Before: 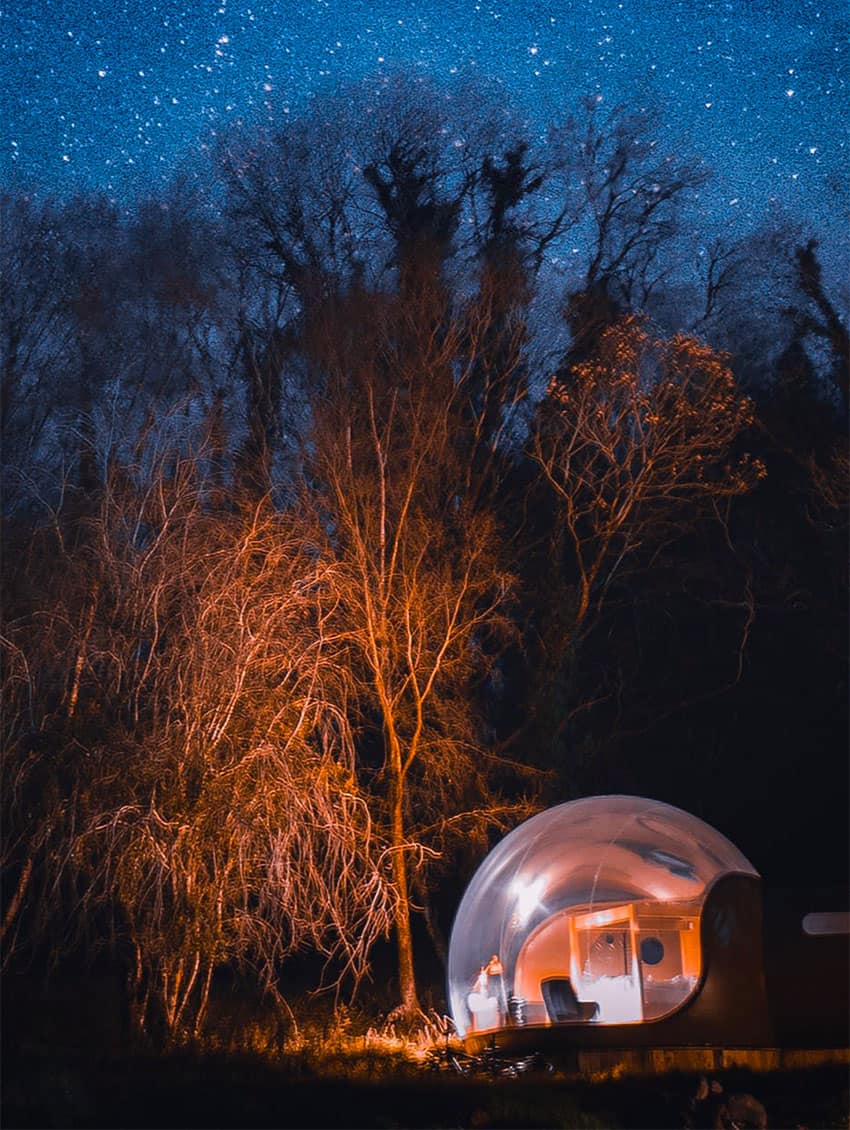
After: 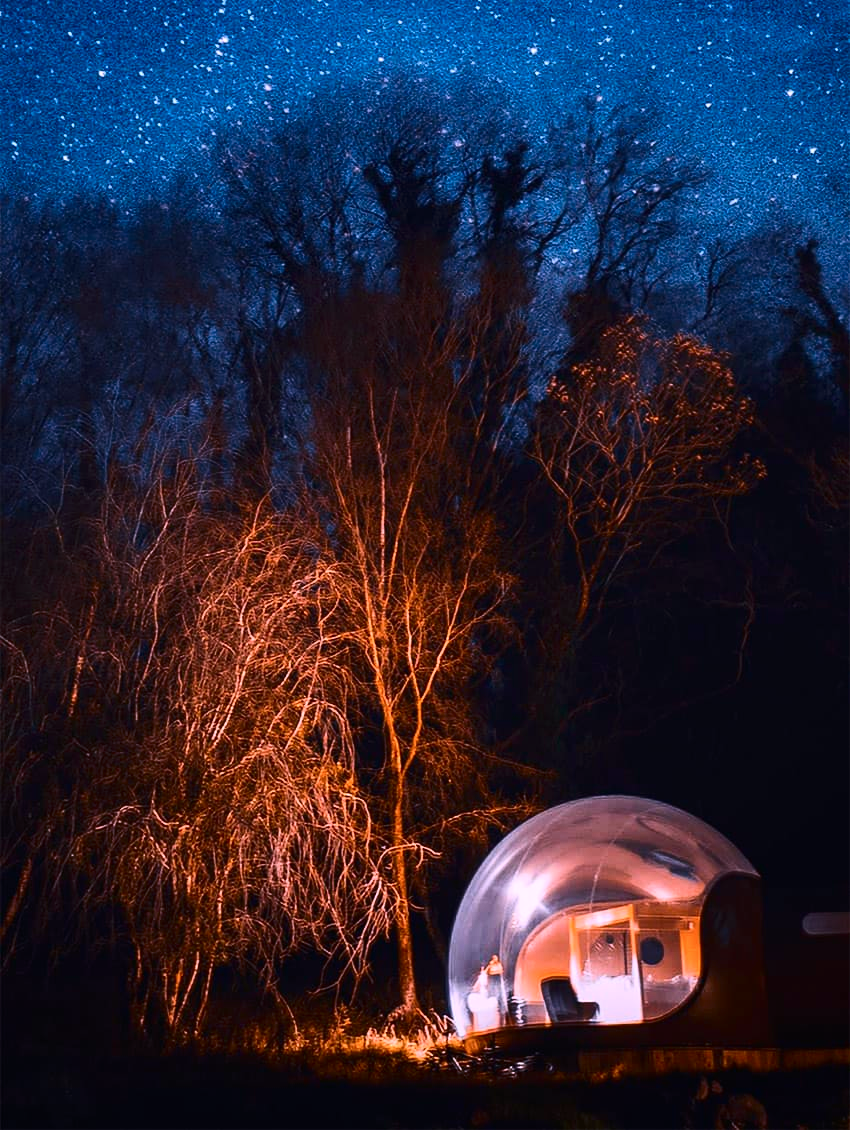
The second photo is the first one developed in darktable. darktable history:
contrast brightness saturation: contrast 0.28
color zones: curves: ch0 [(0, 0.5) (0.143, 0.5) (0.286, 0.5) (0.429, 0.5) (0.571, 0.5) (0.714, 0.476) (0.857, 0.5) (1, 0.5)]; ch2 [(0, 0.5) (0.143, 0.5) (0.286, 0.5) (0.429, 0.5) (0.571, 0.5) (0.714, 0.487) (0.857, 0.5) (1, 0.5)]
white balance: red 1.066, blue 1.119
